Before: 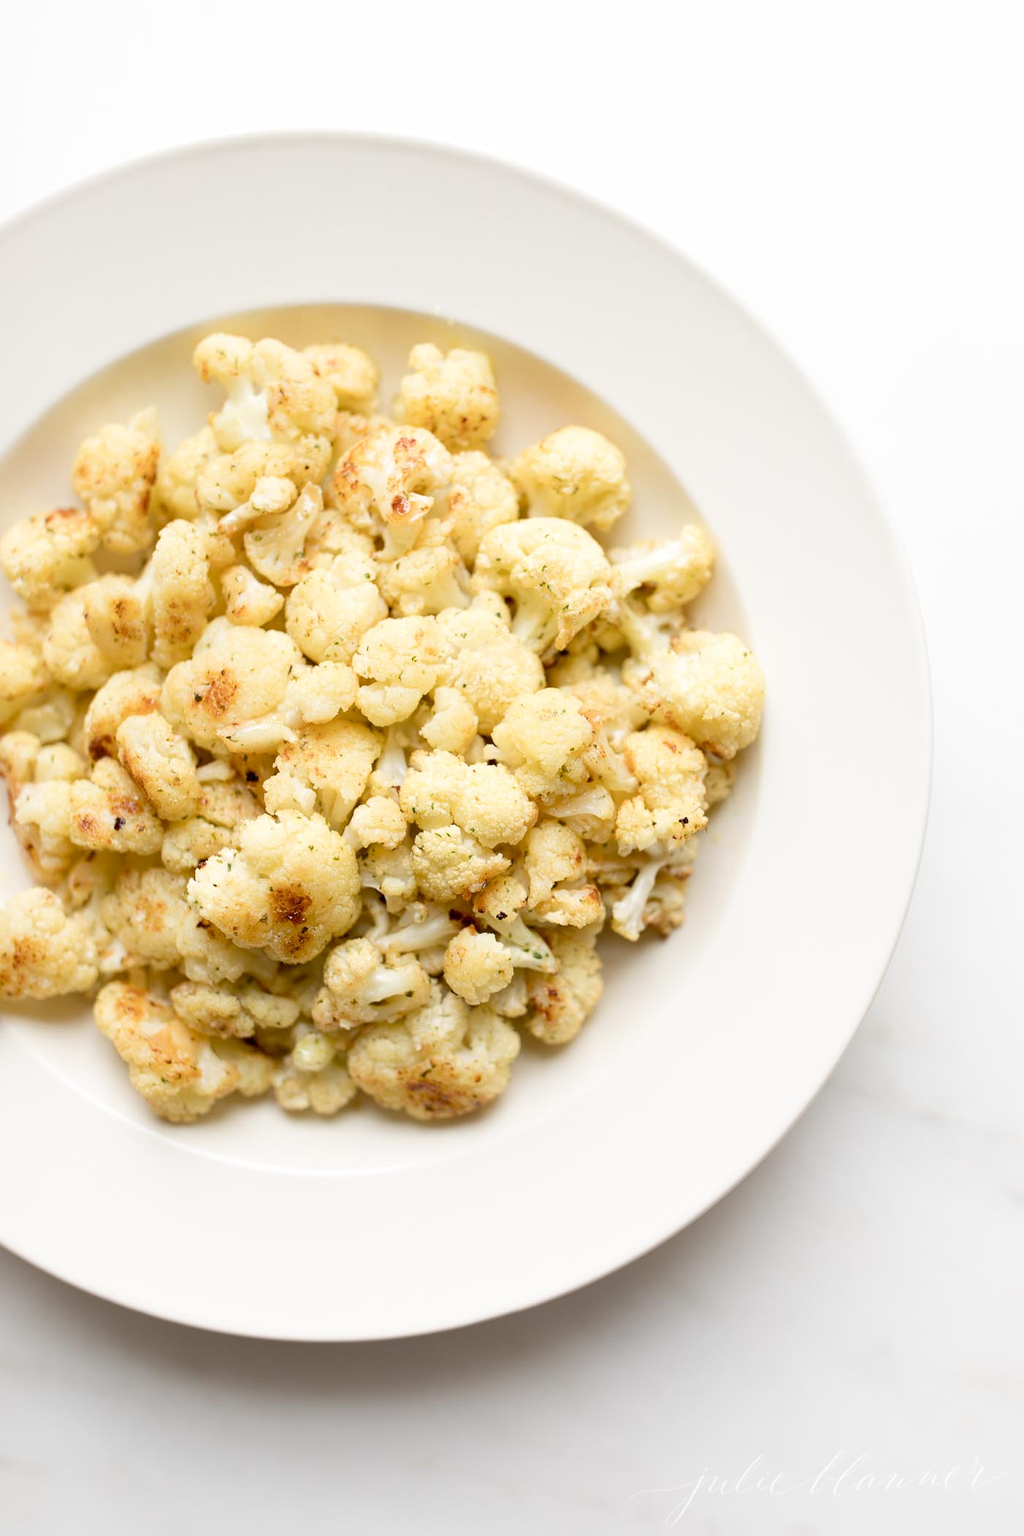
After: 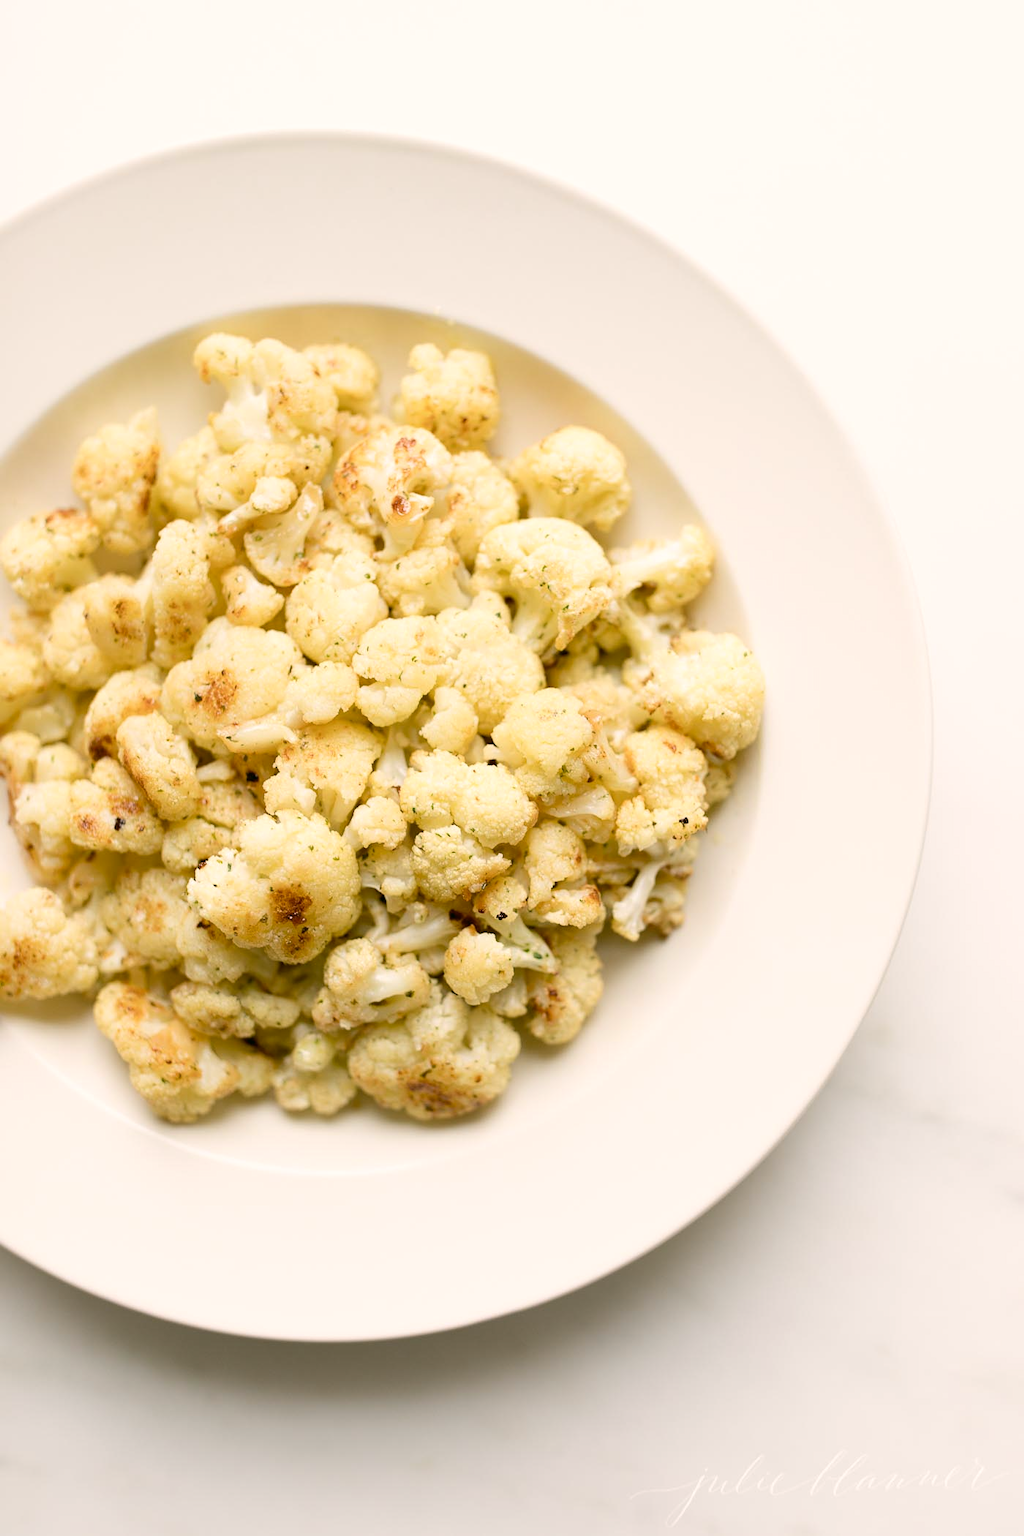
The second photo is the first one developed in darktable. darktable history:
color correction: highlights a* 4.02, highlights b* 4.98, shadows a* -7.55, shadows b* 4.98
contrast brightness saturation: saturation -0.05
